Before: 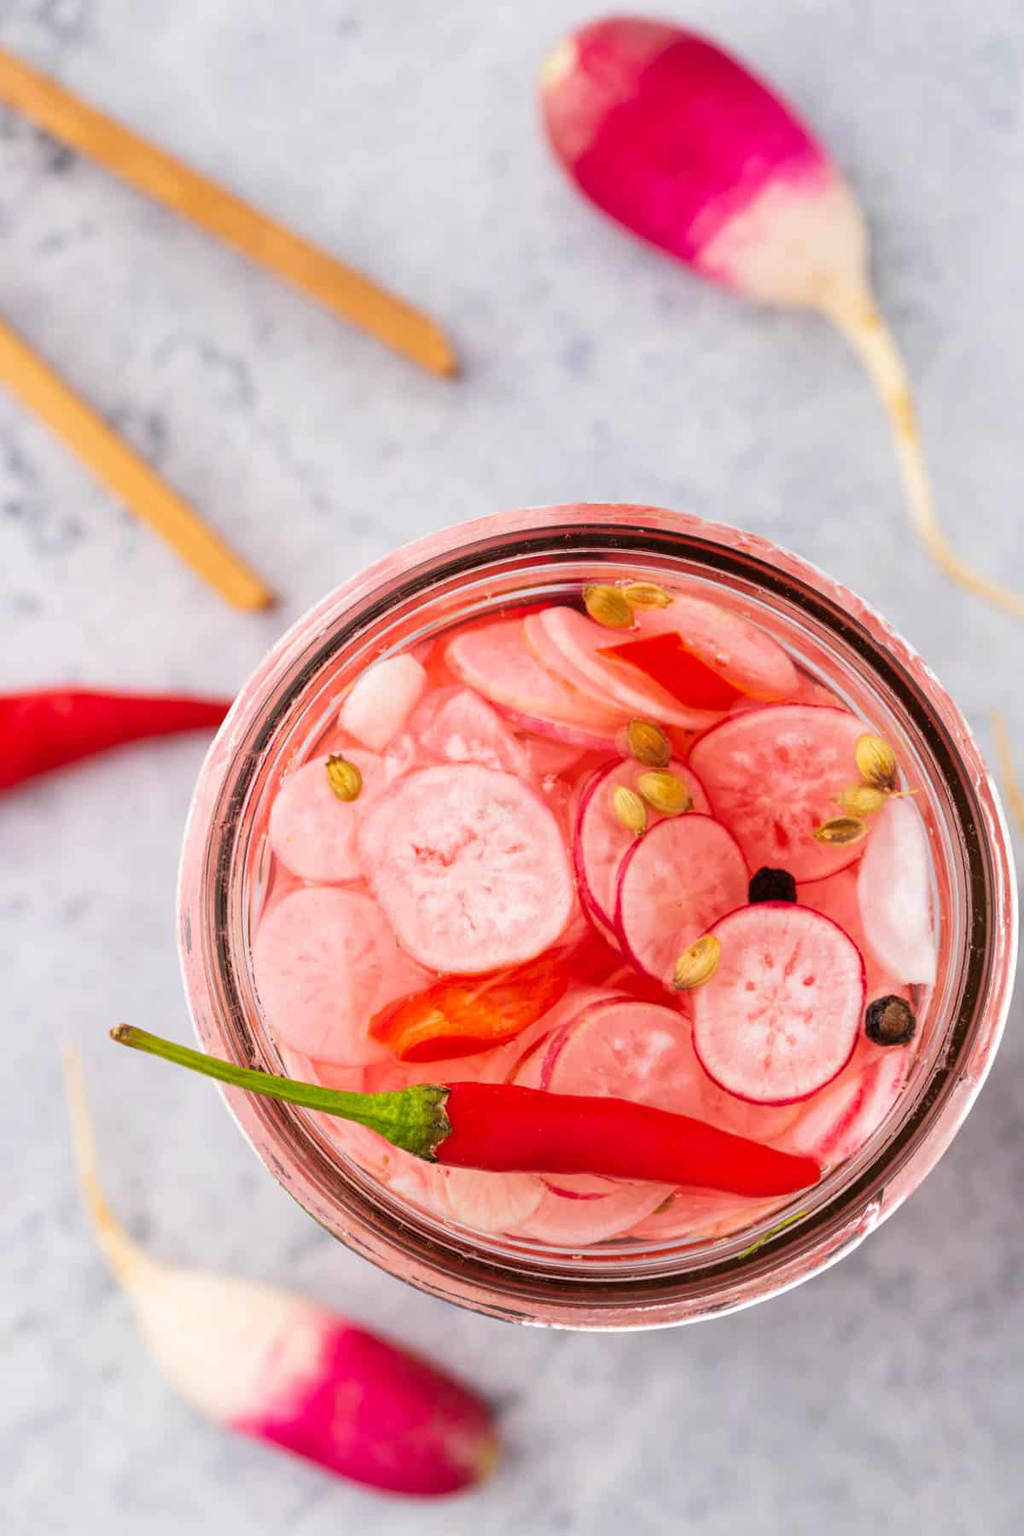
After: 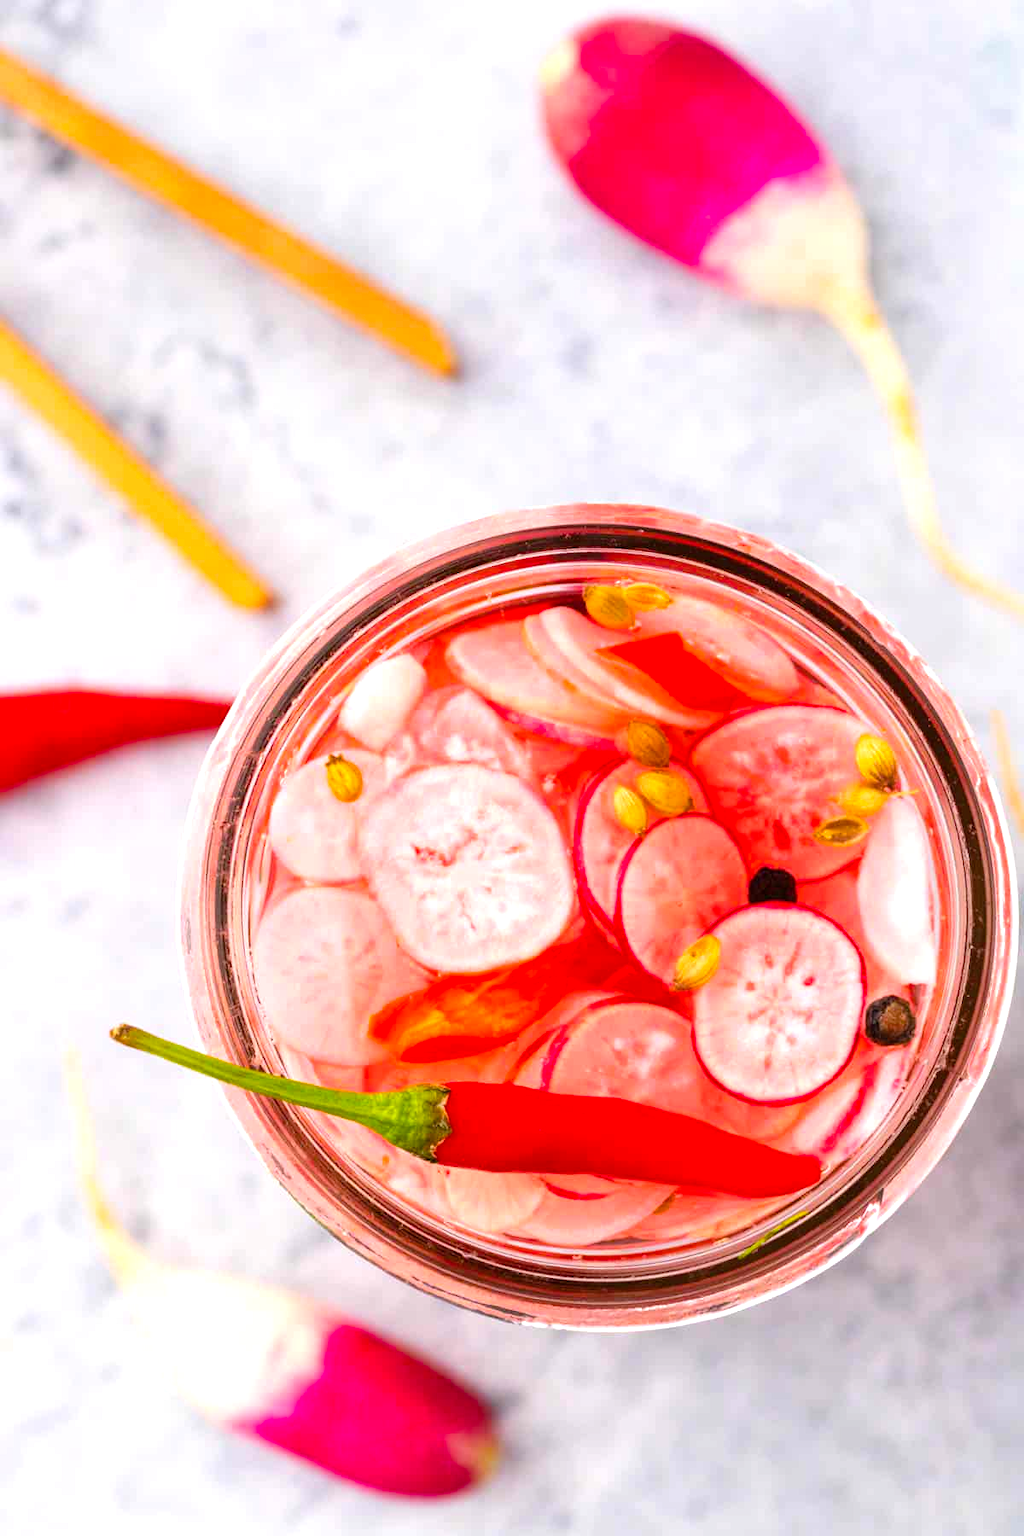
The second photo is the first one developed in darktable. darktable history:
exposure: black level correction 0, exposure 0.499 EV, compensate highlight preservation false
color balance rgb: power › hue 72.47°, perceptual saturation grading › global saturation 29.731%
